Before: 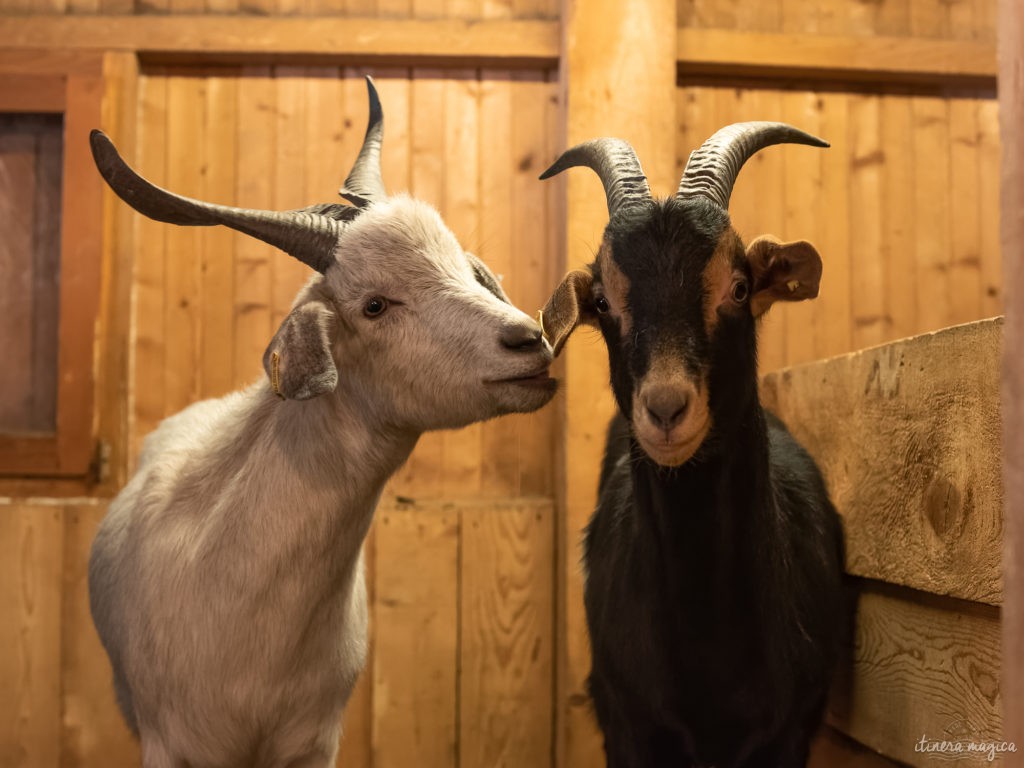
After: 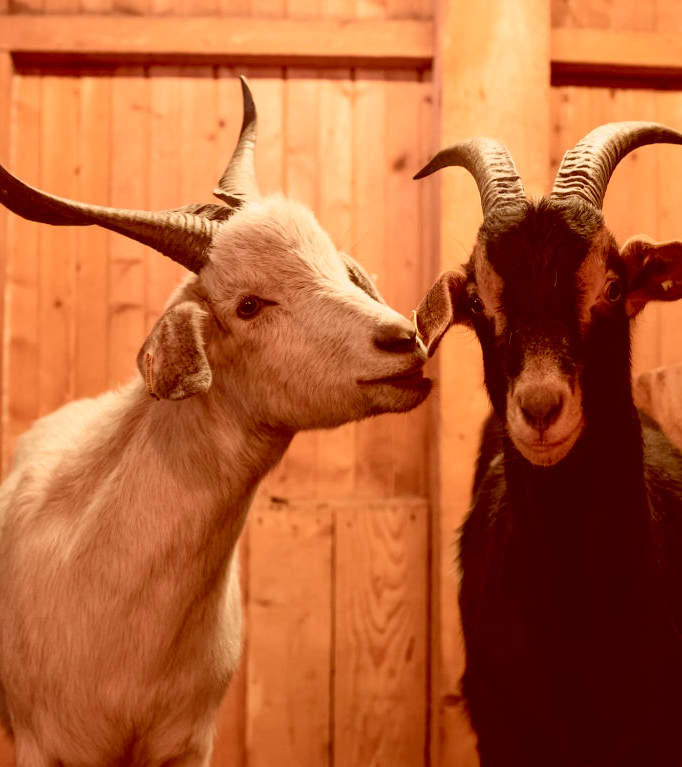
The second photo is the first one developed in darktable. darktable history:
crop and rotate: left 12.376%, right 20.932%
tone curve: curves: ch0 [(0, 0.021) (0.049, 0.044) (0.152, 0.14) (0.328, 0.377) (0.473, 0.543) (0.641, 0.705) (0.868, 0.887) (1, 0.969)]; ch1 [(0, 0) (0.322, 0.328) (0.43, 0.425) (0.474, 0.466) (0.502, 0.503) (0.522, 0.526) (0.564, 0.591) (0.602, 0.632) (0.677, 0.701) (0.859, 0.885) (1, 1)]; ch2 [(0, 0) (0.33, 0.301) (0.447, 0.44) (0.487, 0.496) (0.502, 0.516) (0.535, 0.554) (0.565, 0.598) (0.618, 0.629) (1, 1)], color space Lab, independent channels, preserve colors none
color correction: highlights a* 9.49, highlights b* 8.82, shadows a* 39.47, shadows b* 39.68, saturation 0.799
